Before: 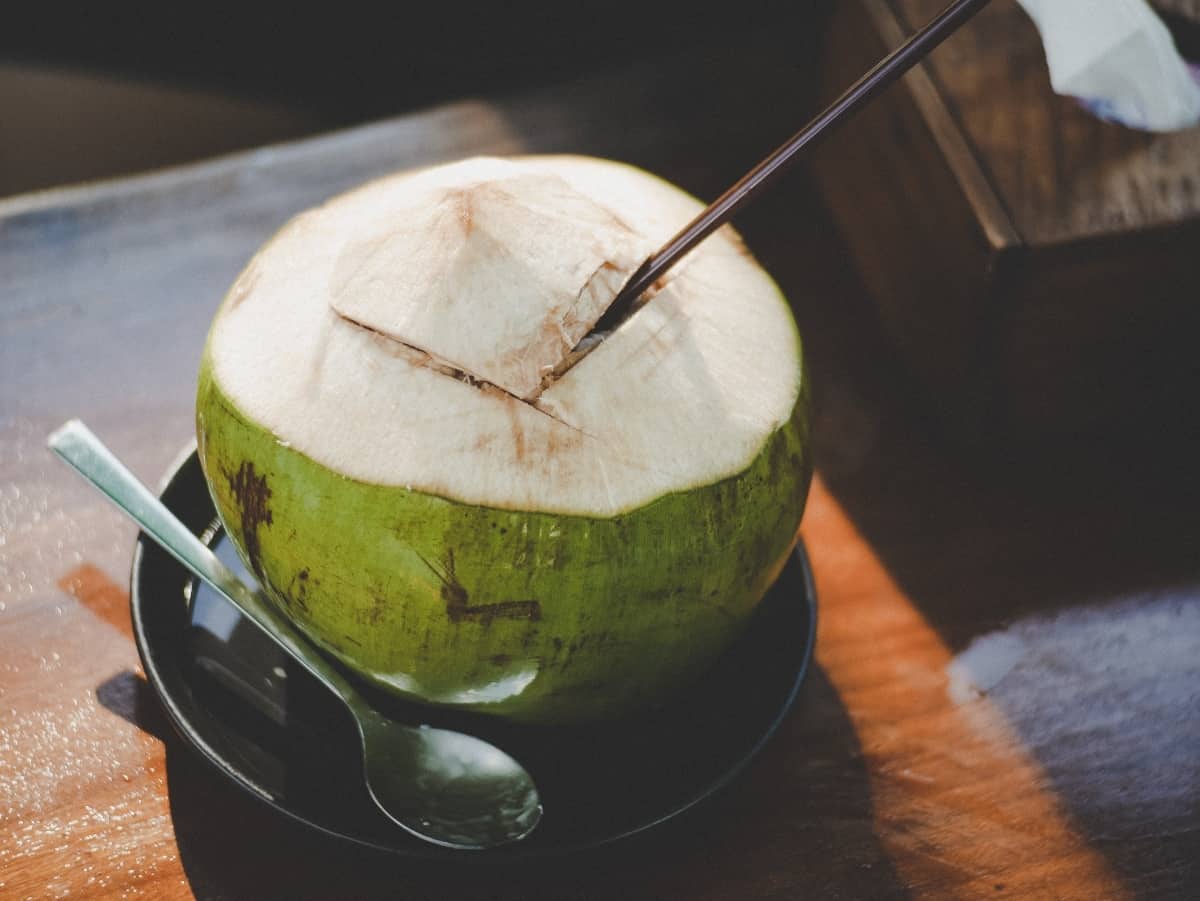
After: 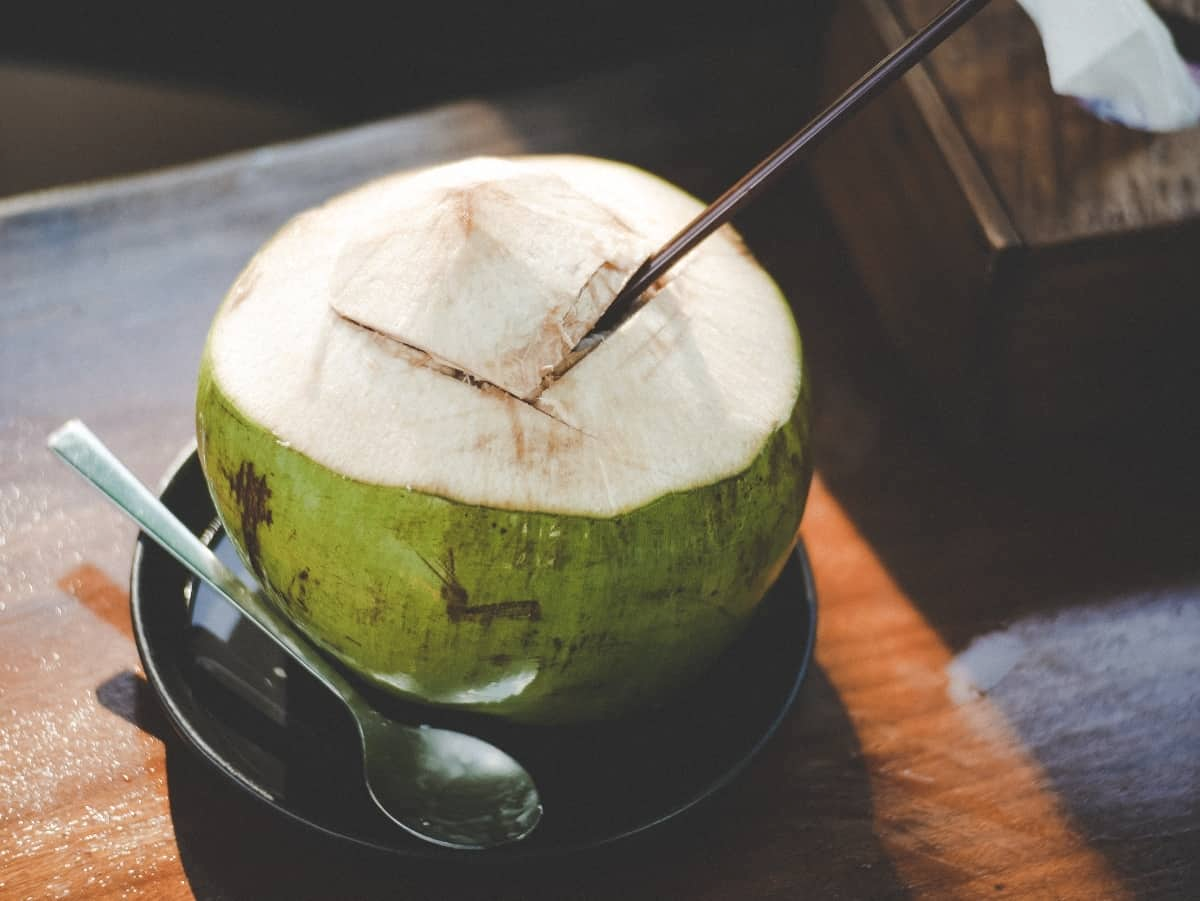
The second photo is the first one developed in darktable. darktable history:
exposure: exposure 0.202 EV, compensate highlight preservation false
contrast brightness saturation: saturation -0.064
